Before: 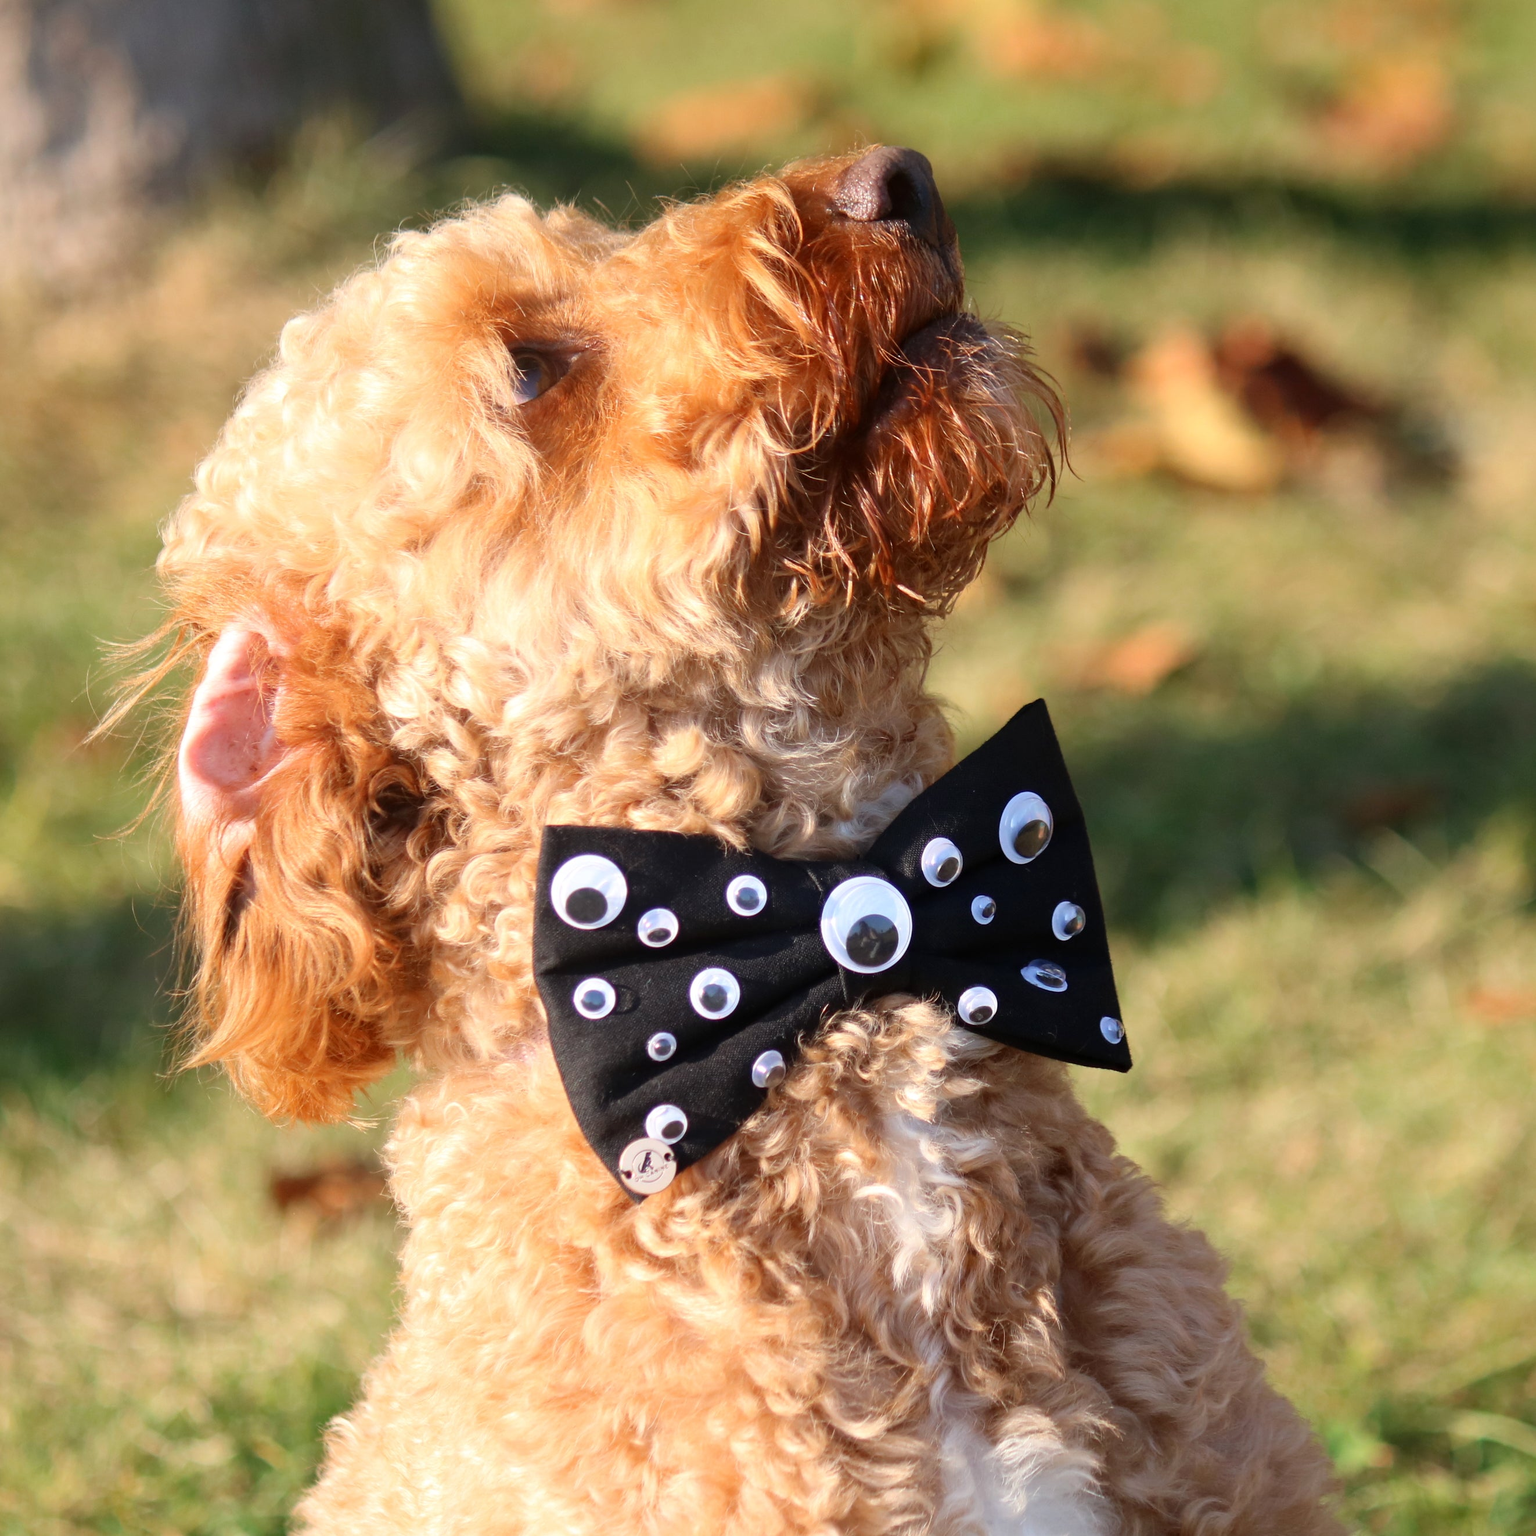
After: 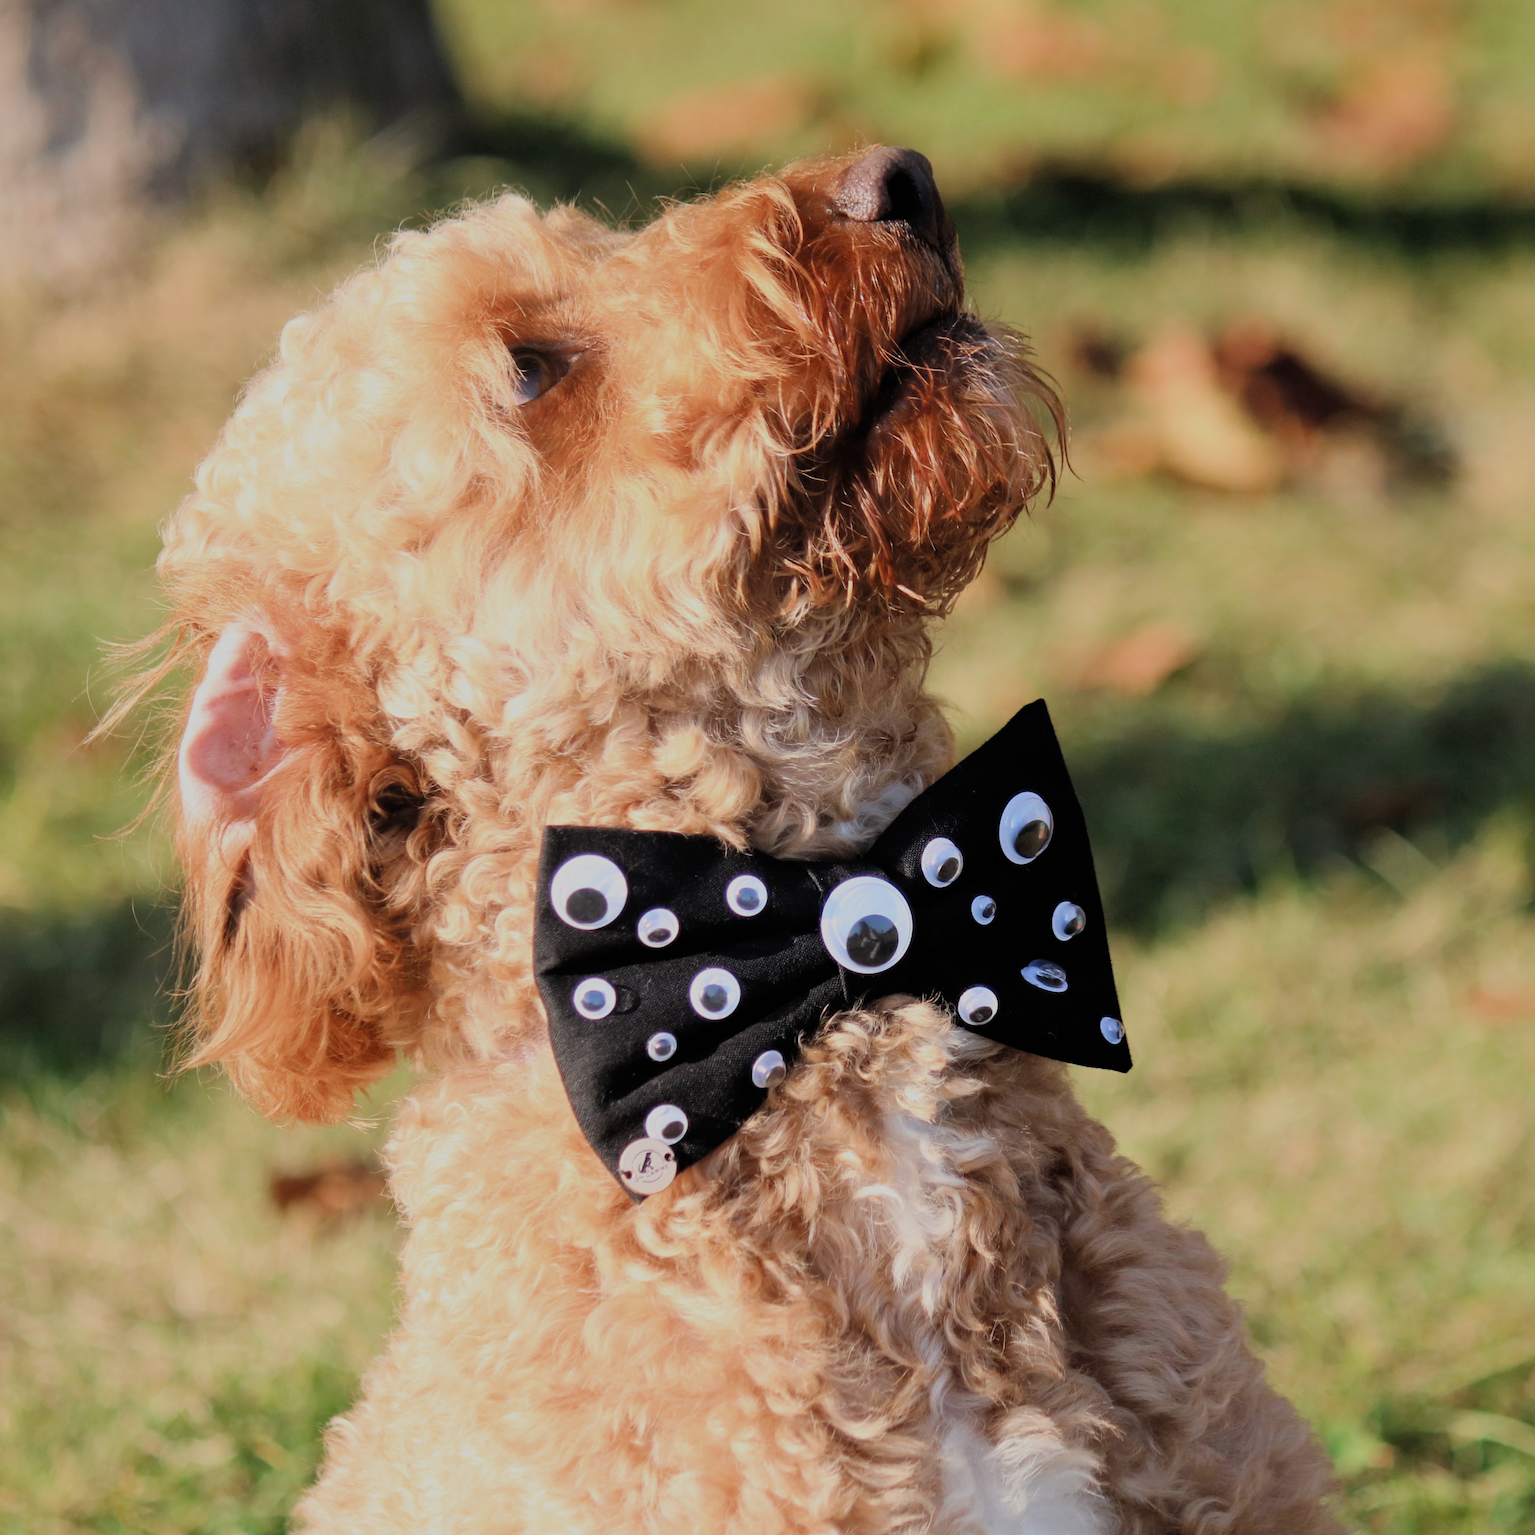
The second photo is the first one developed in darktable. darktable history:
filmic rgb: black relative exposure -7.11 EV, white relative exposure 5.39 EV, hardness 3.03, color science v4 (2020)
color zones: curves: ch0 [(0.068, 0.464) (0.25, 0.5) (0.48, 0.508) (0.75, 0.536) (0.886, 0.476) (0.967, 0.456)]; ch1 [(0.066, 0.456) (0.25, 0.5) (0.616, 0.508) (0.746, 0.56) (0.934, 0.444)]
